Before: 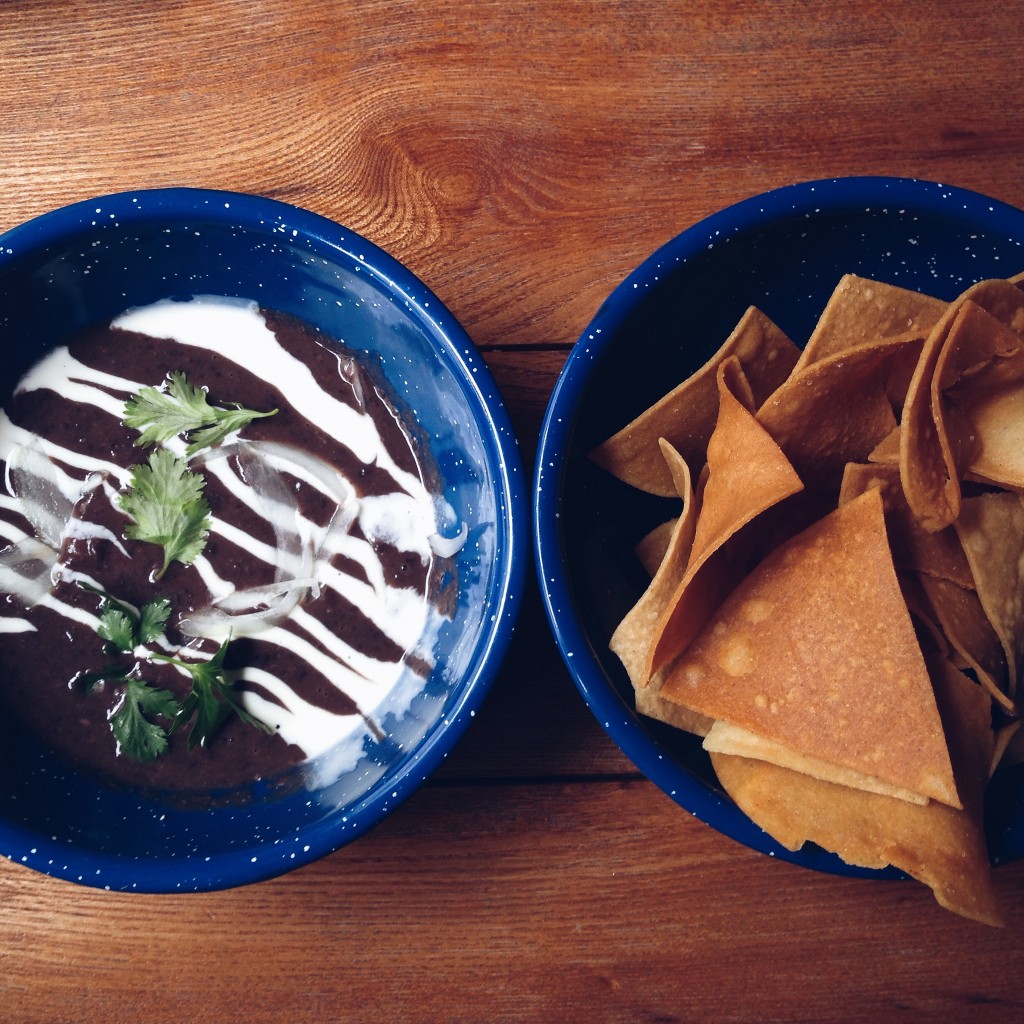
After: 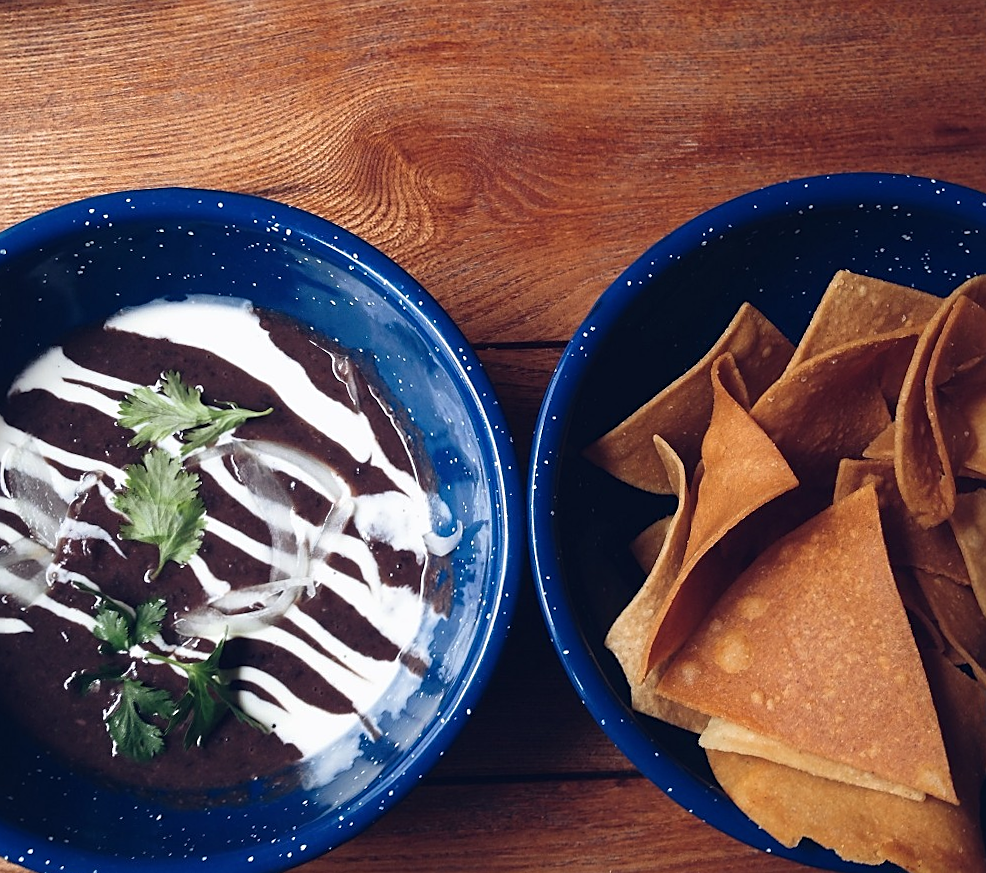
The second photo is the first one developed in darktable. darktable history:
crop and rotate: angle 0.298°, left 0.272%, right 2.892%, bottom 14.213%
sharpen: on, module defaults
